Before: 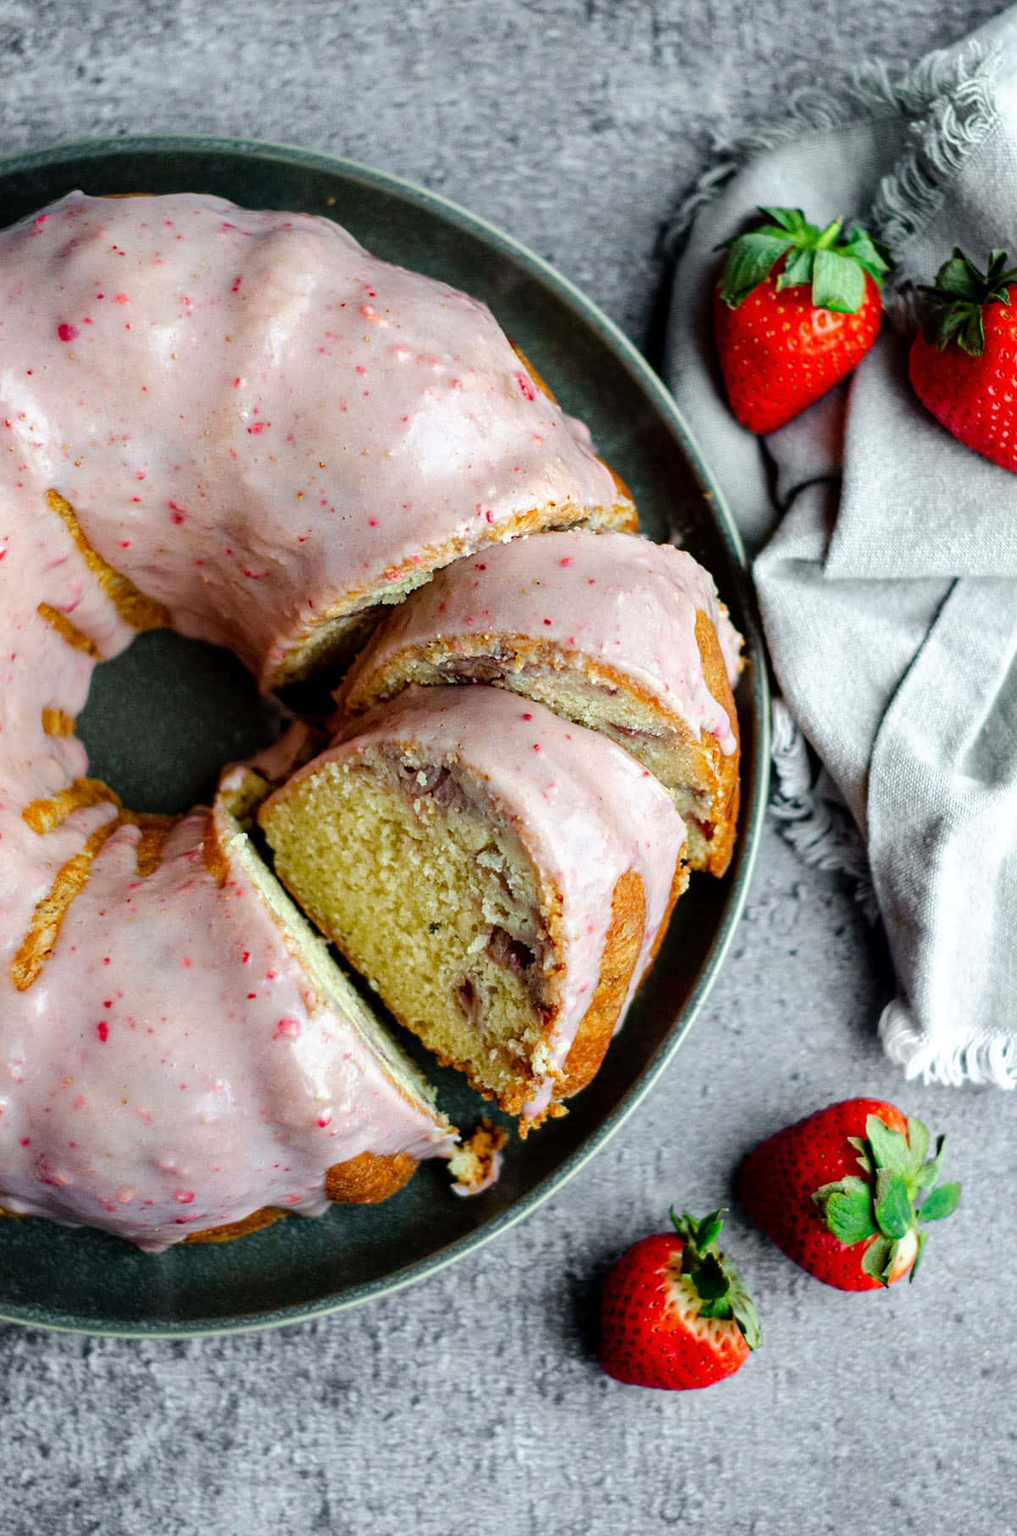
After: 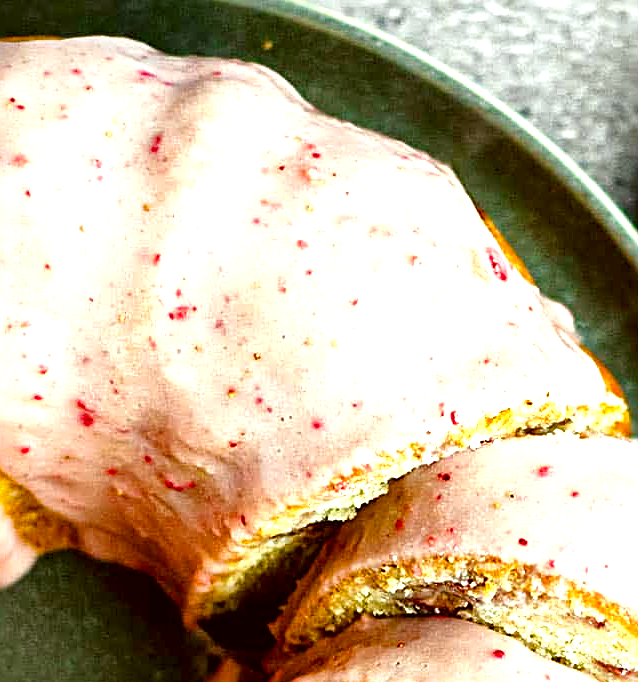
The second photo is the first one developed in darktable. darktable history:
sharpen: radius 2.555, amount 0.648
local contrast: mode bilateral grid, contrast 25, coarseness 60, detail 152%, midtone range 0.2
exposure: black level correction 0, exposure 1.199 EV, compensate exposure bias true, compensate highlight preservation false
crop: left 10.272%, top 10.649%, right 36.531%, bottom 51.666%
color correction: highlights a* -1.56, highlights b* 10.55, shadows a* 0.834, shadows b* 18.72
color balance rgb: perceptual saturation grading › global saturation 34.724%, perceptual saturation grading › highlights -29.794%, perceptual saturation grading › shadows 35.902%
